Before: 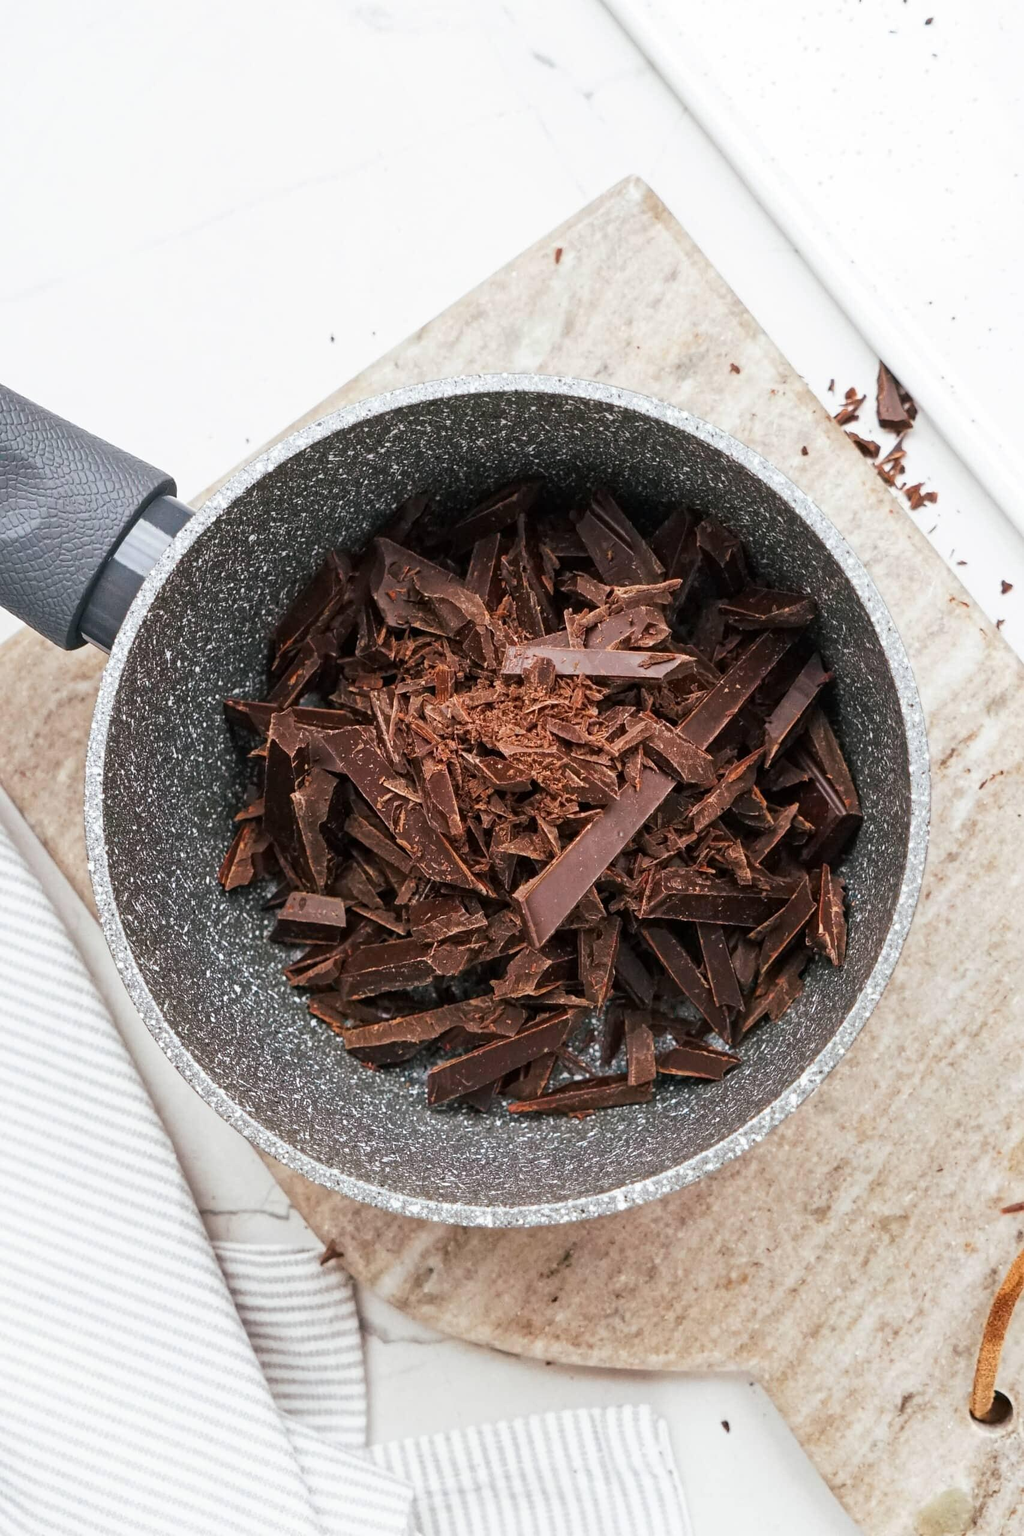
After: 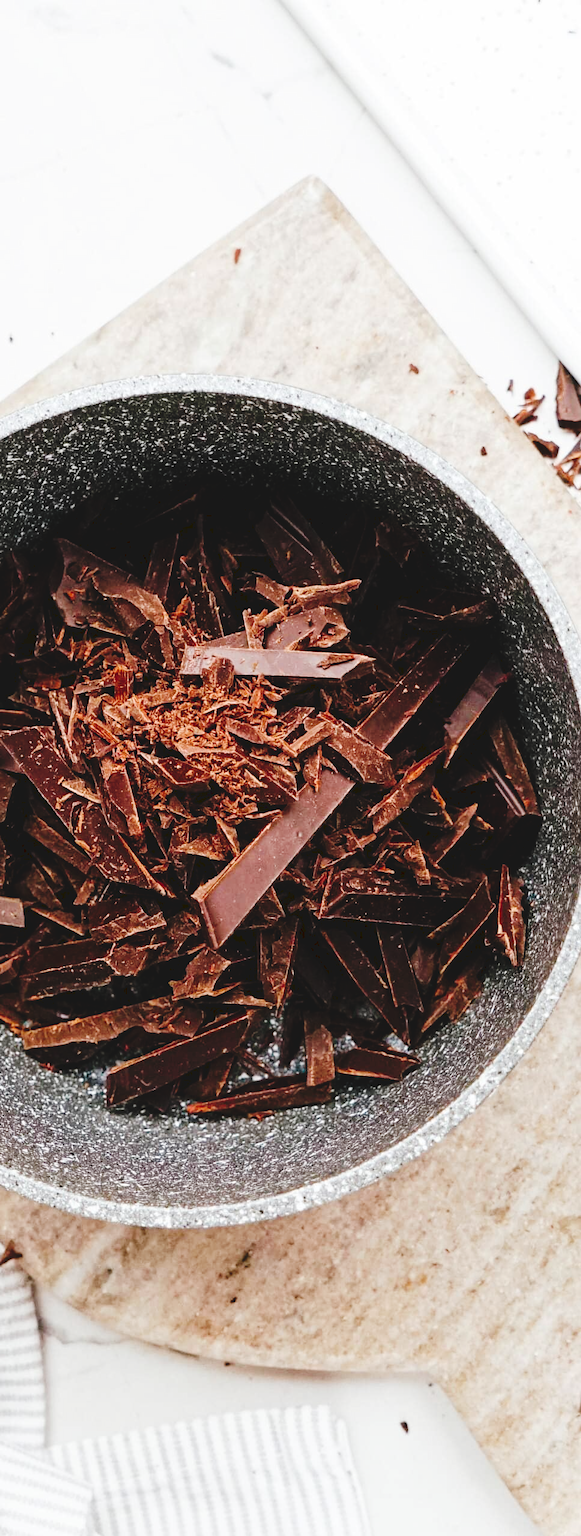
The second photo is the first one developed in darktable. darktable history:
tone curve: curves: ch0 [(0, 0) (0.003, 0.084) (0.011, 0.084) (0.025, 0.084) (0.044, 0.084) (0.069, 0.085) (0.1, 0.09) (0.136, 0.1) (0.177, 0.119) (0.224, 0.144) (0.277, 0.205) (0.335, 0.298) (0.399, 0.417) (0.468, 0.525) (0.543, 0.631) (0.623, 0.72) (0.709, 0.8) (0.801, 0.867) (0.898, 0.934) (1, 1)], preserve colors none
crop: left 31.442%, top 0.006%, right 11.74%
